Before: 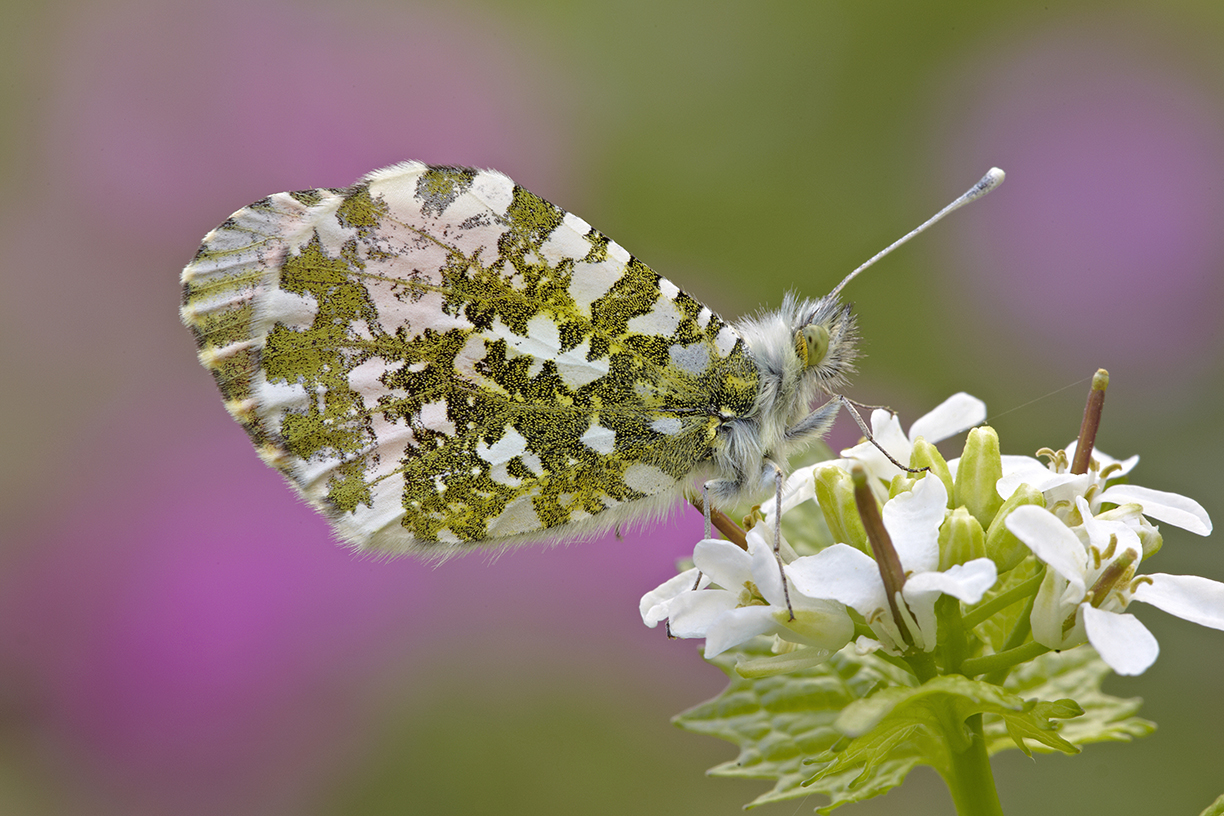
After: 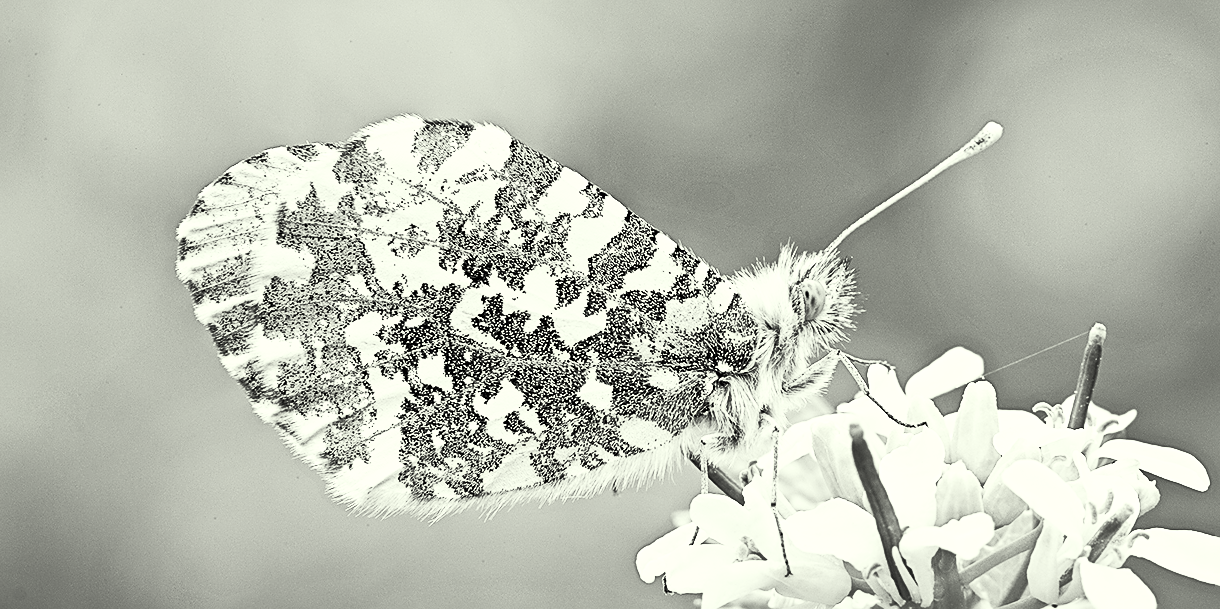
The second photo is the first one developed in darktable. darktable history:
exposure: black level correction 0, exposure 0.699 EV, compensate highlight preservation false
sharpen: amount 0.541
color balance rgb: perceptual saturation grading › global saturation 45.172%, perceptual saturation grading › highlights -25.494%, perceptual saturation grading › shadows 49.632%, perceptual brilliance grading › highlights 3.799%, perceptual brilliance grading › mid-tones -17.909%, perceptual brilliance grading › shadows -41.681%, contrast -19.683%
contrast brightness saturation: contrast 0.53, brightness 0.461, saturation -0.994
local contrast: highlights 105%, shadows 102%, detail 120%, midtone range 0.2
crop: left 0.315%, top 5.545%, bottom 19.815%
color calibration: illuminant same as pipeline (D50), adaptation XYZ, x 0.345, y 0.358, temperature 5012.57 K
color correction: highlights a* -4.27, highlights b* 7.32
